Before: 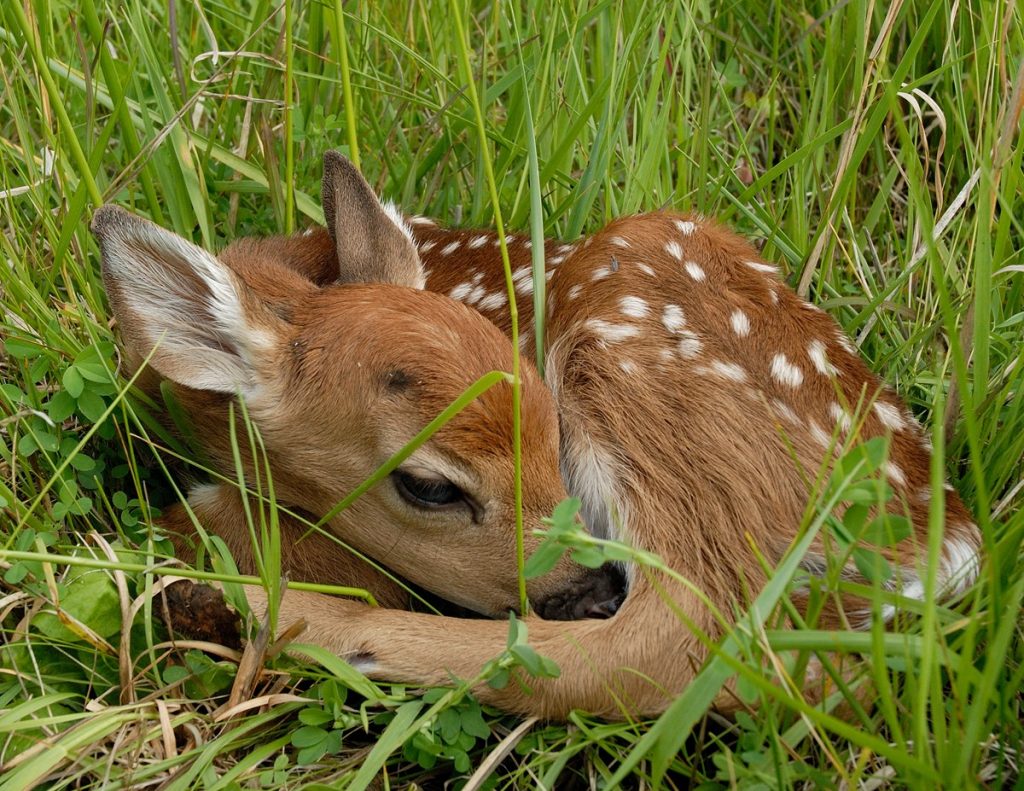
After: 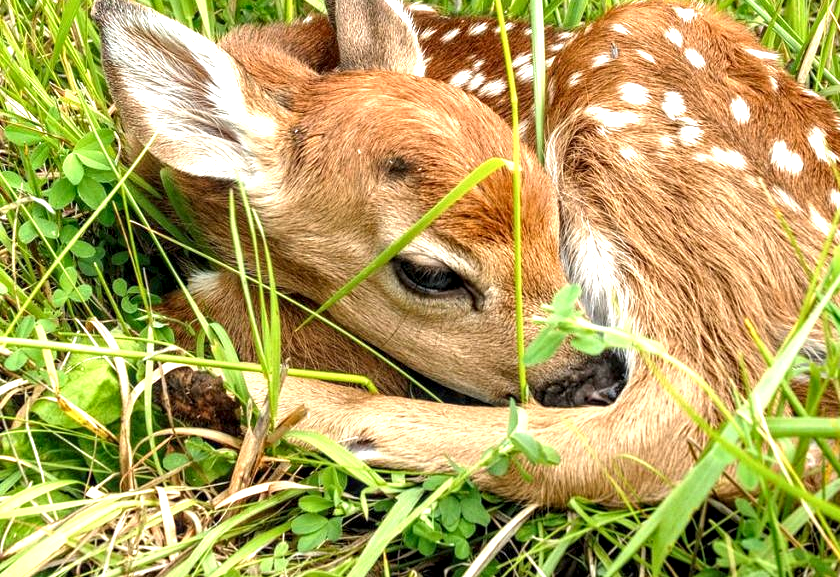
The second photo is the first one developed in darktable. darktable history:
crop: top 26.968%, right 17.941%
local contrast: detail 150%
exposure: black level correction 0, exposure 1.477 EV, compensate highlight preservation false
